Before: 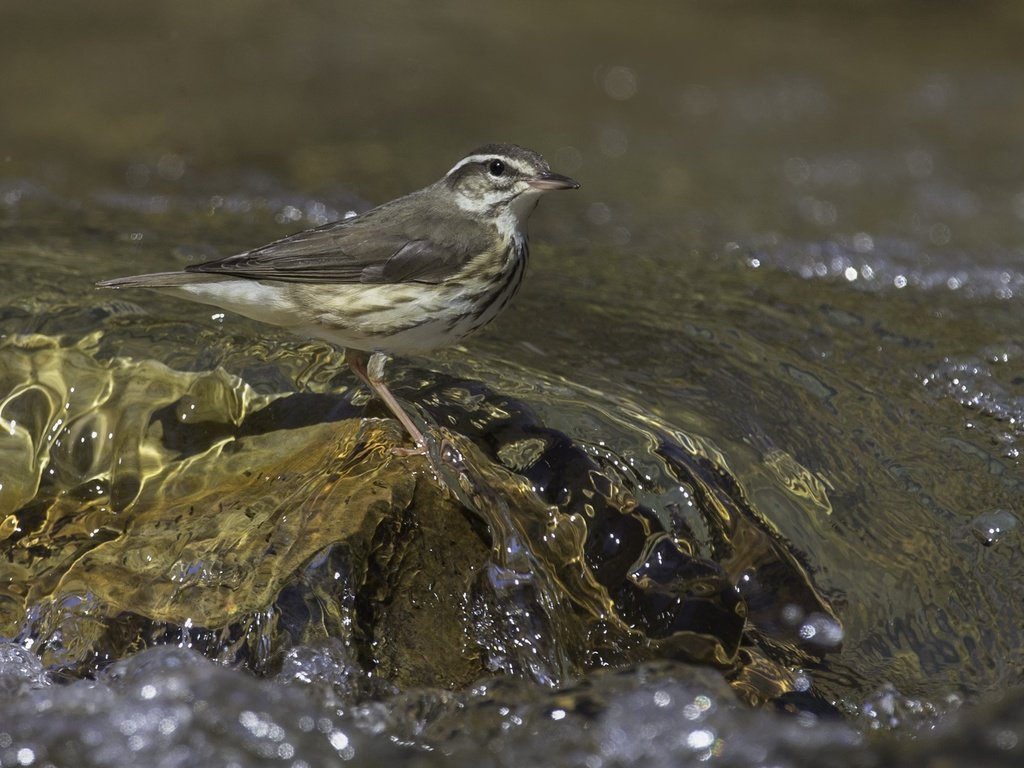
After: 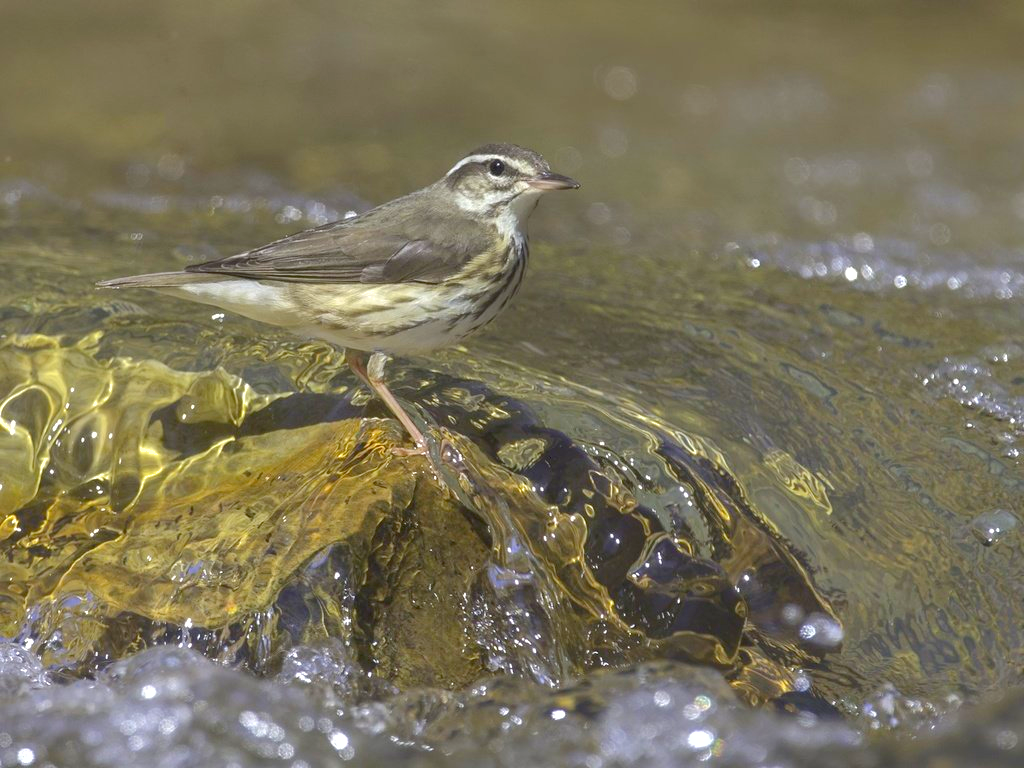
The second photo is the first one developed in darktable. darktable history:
shadows and highlights: on, module defaults
exposure: black level correction 0, exposure 1.2 EV, compensate highlight preservation false
color balance rgb: perceptual saturation grading › global saturation 14.572%, contrast -20.199%
